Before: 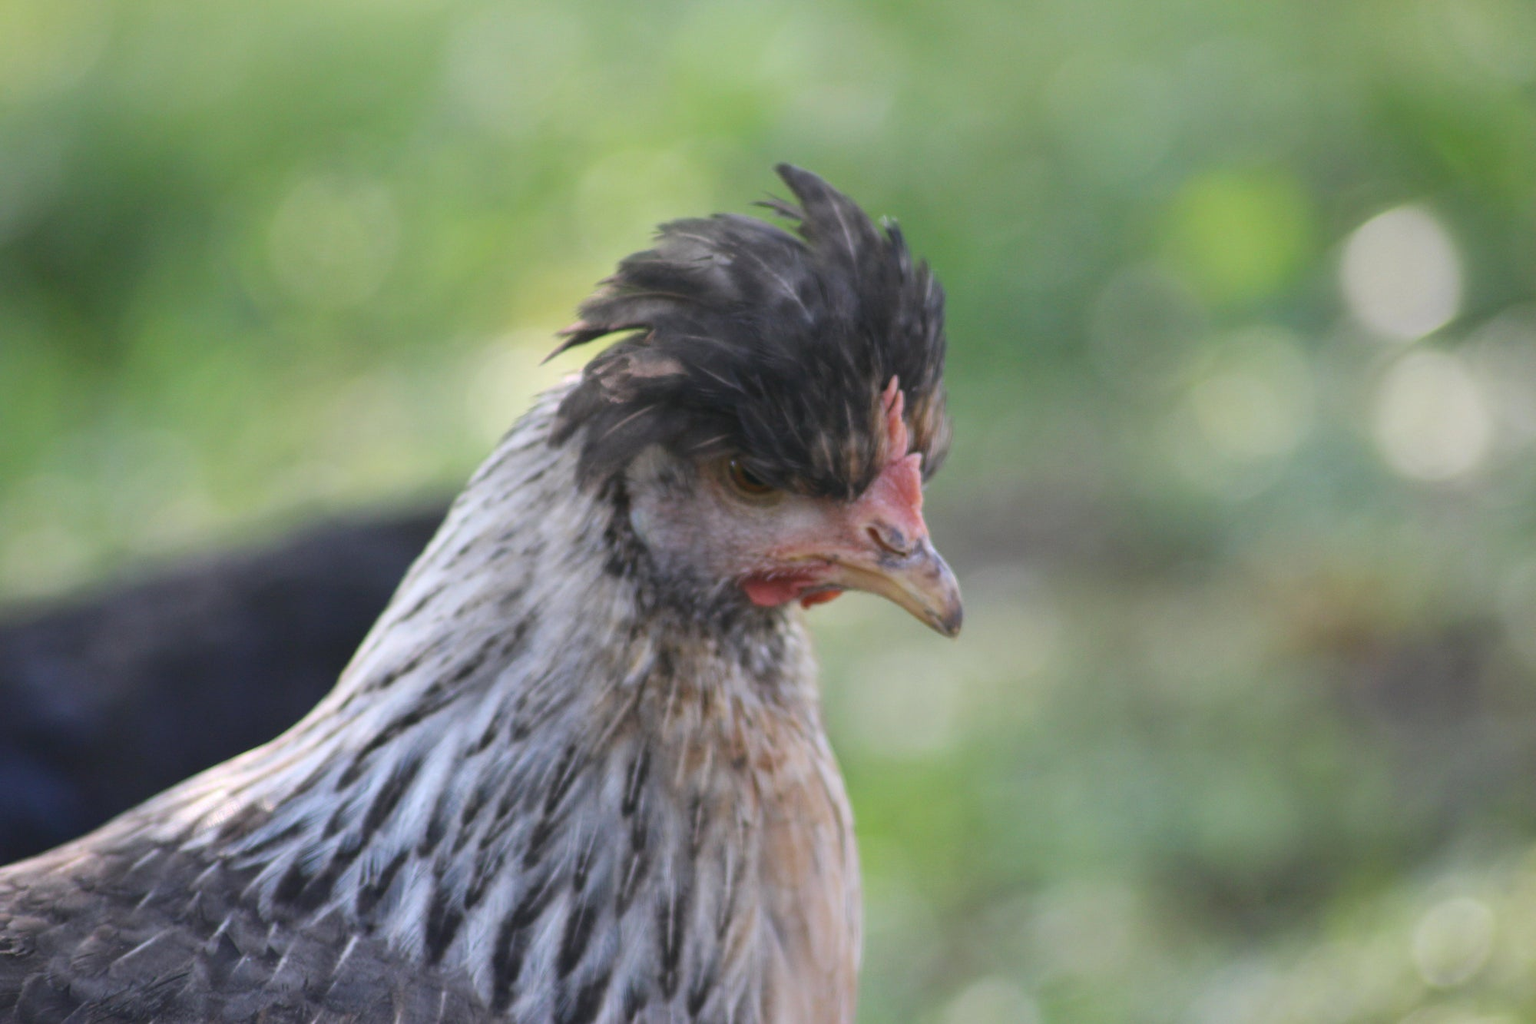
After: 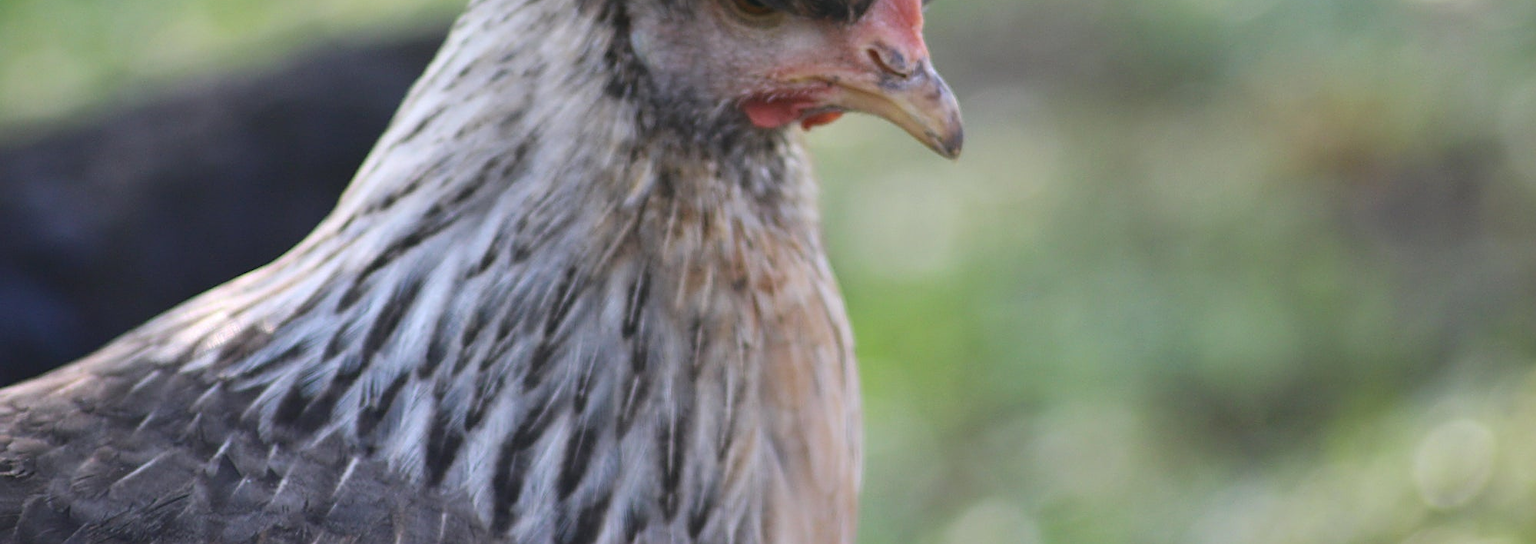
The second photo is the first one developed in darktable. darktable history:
crop and rotate: top 46.764%, right 0.028%
sharpen: on, module defaults
